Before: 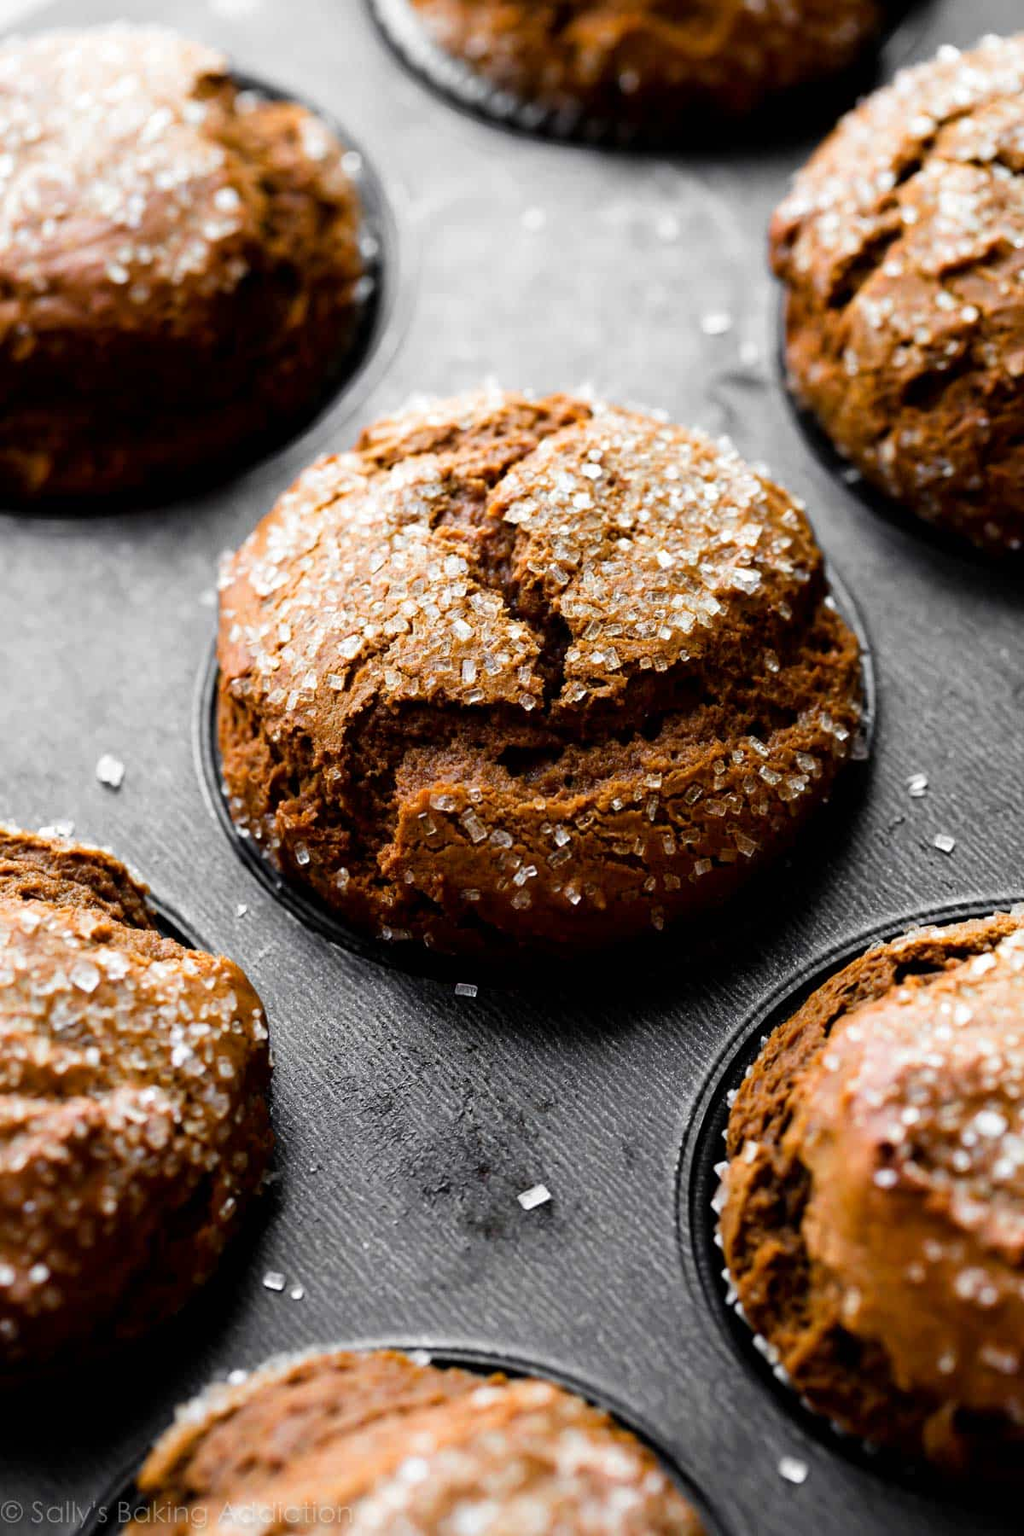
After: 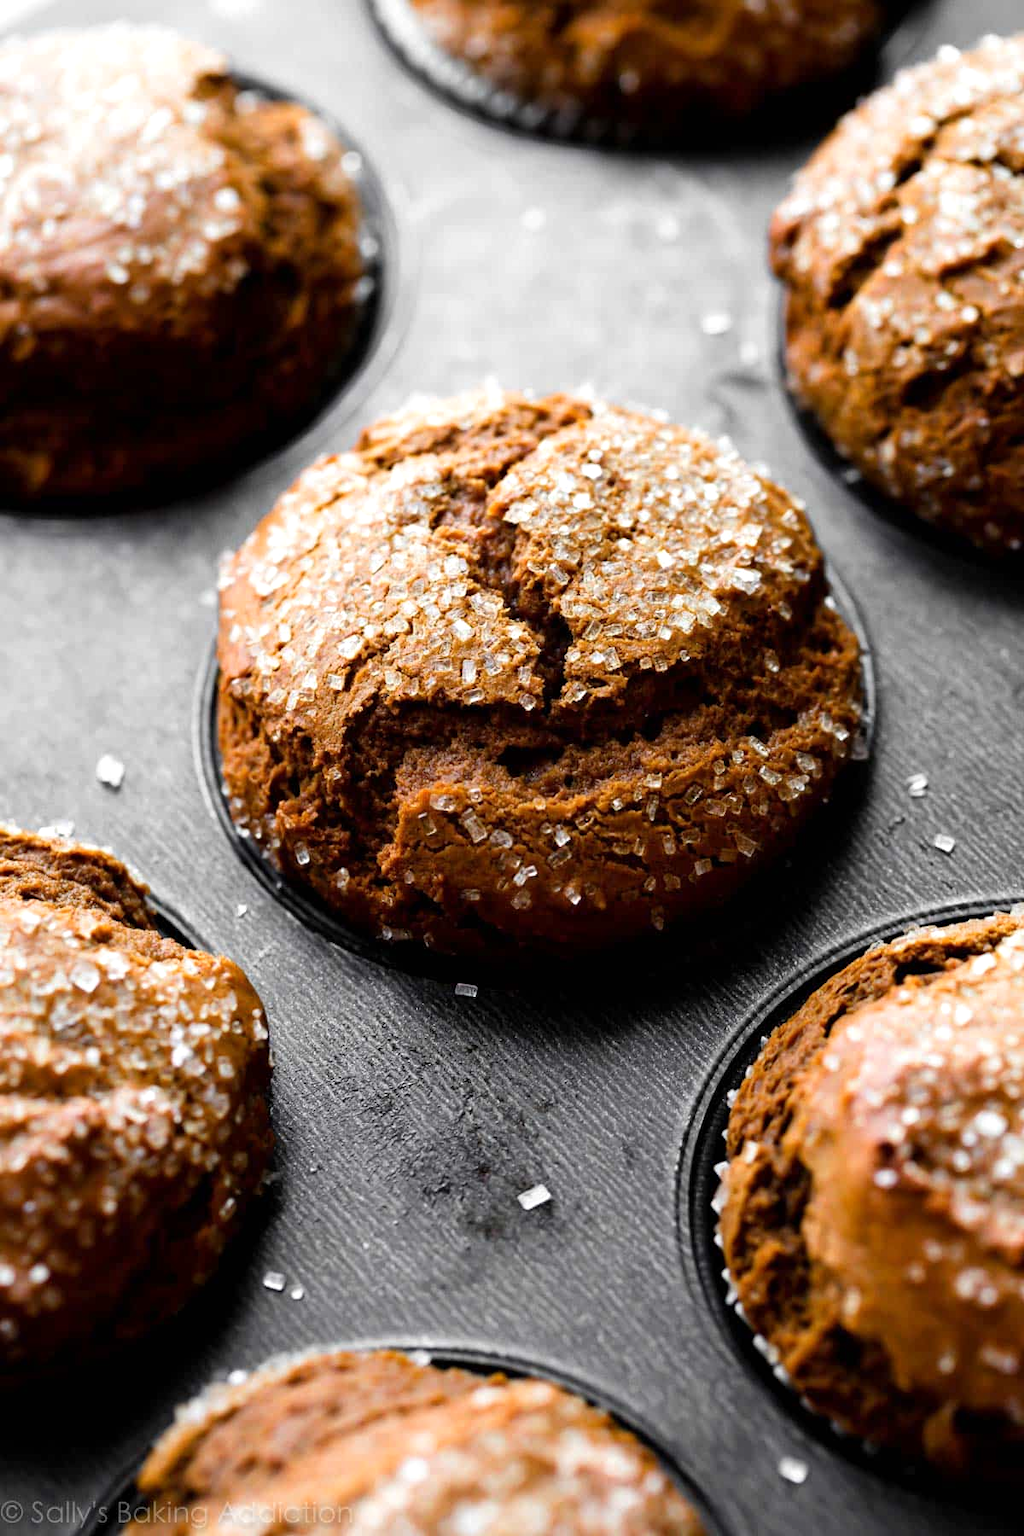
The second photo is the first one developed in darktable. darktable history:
exposure: exposure 0.162 EV, compensate exposure bias true, compensate highlight preservation false
